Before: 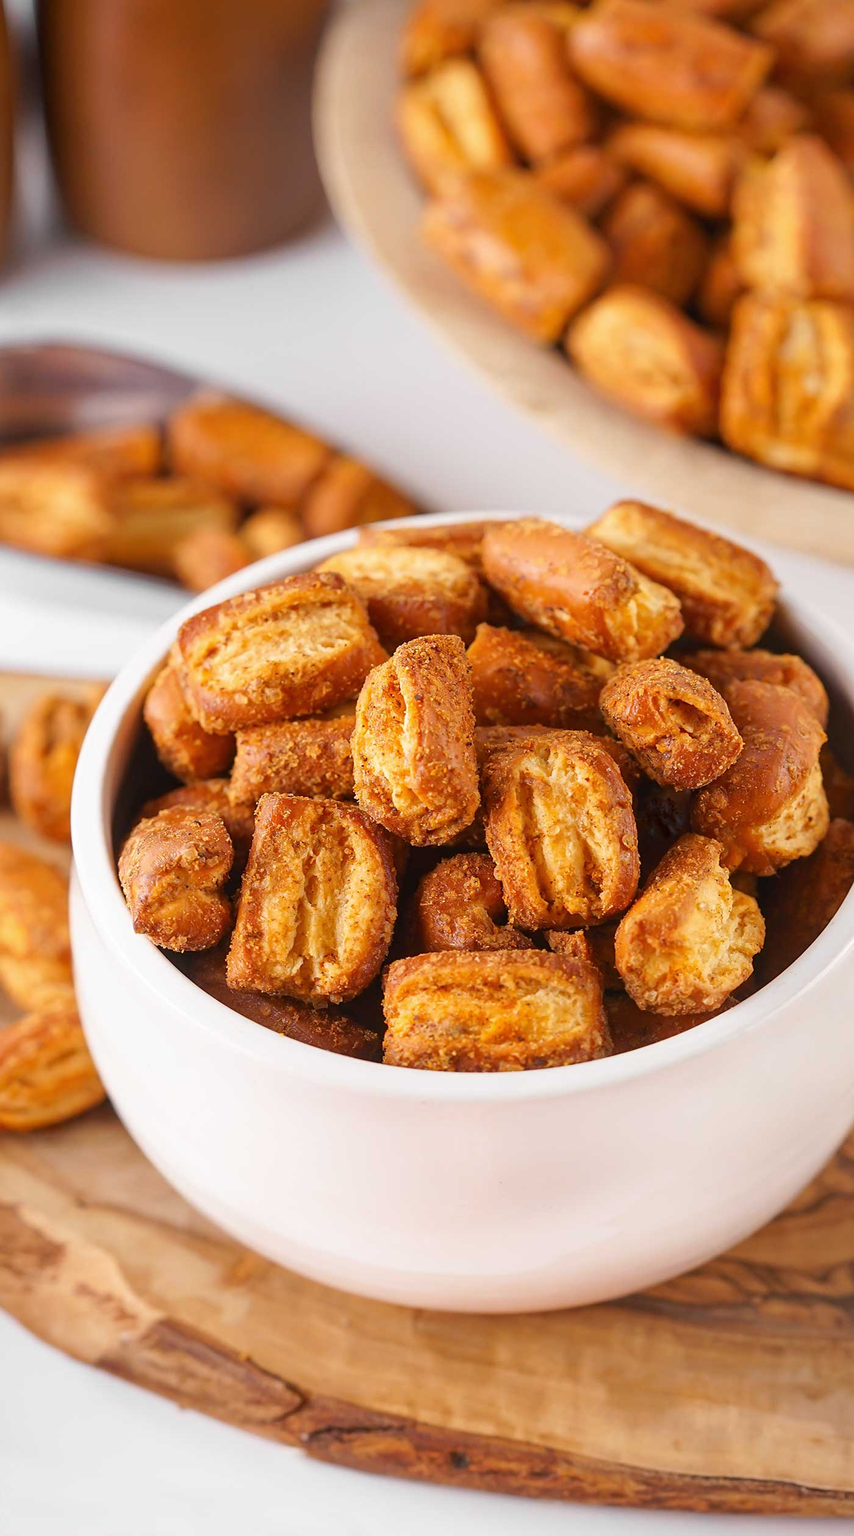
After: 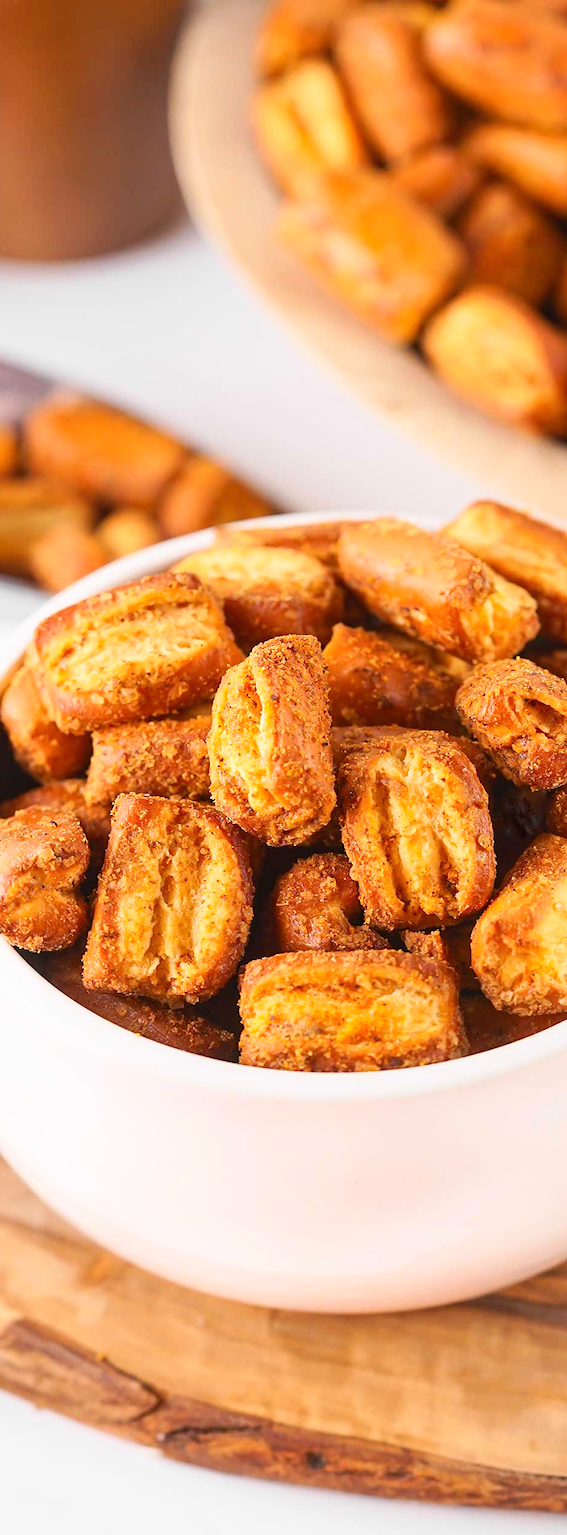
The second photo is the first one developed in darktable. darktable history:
contrast brightness saturation: contrast 0.2, brightness 0.15, saturation 0.14
crop: left 16.899%, right 16.556%
